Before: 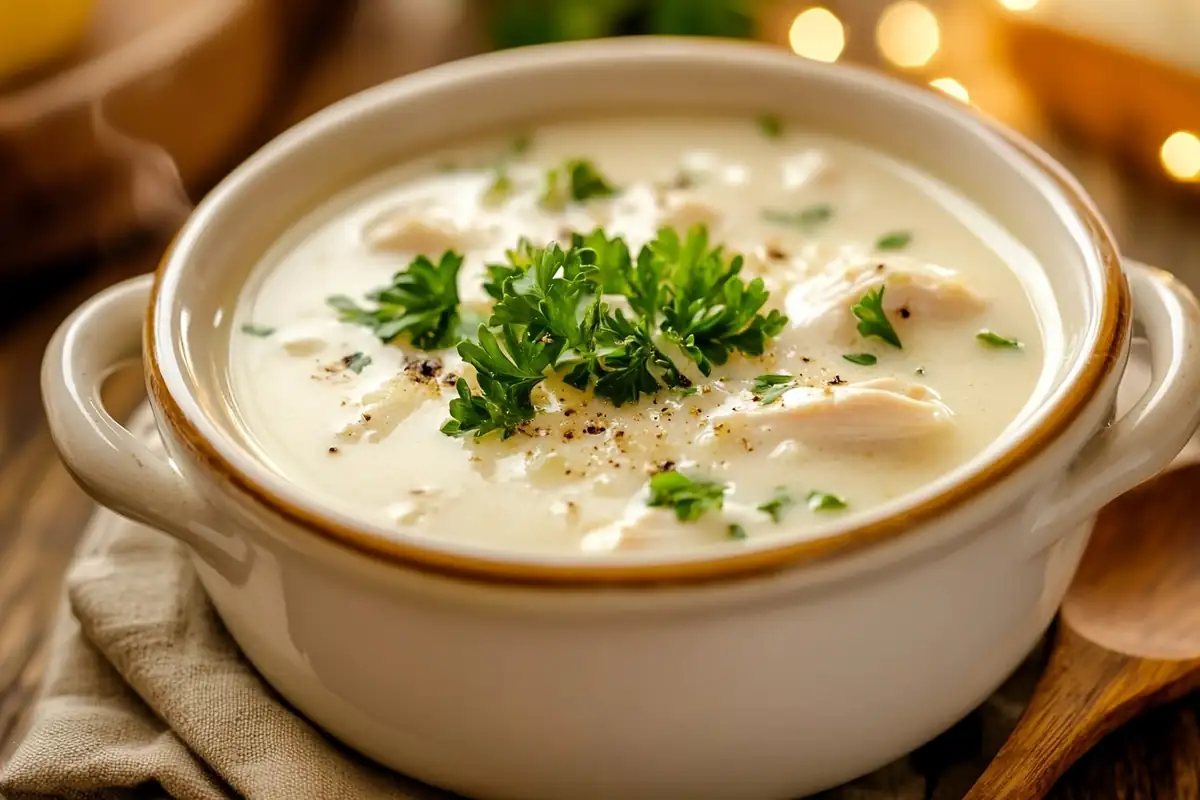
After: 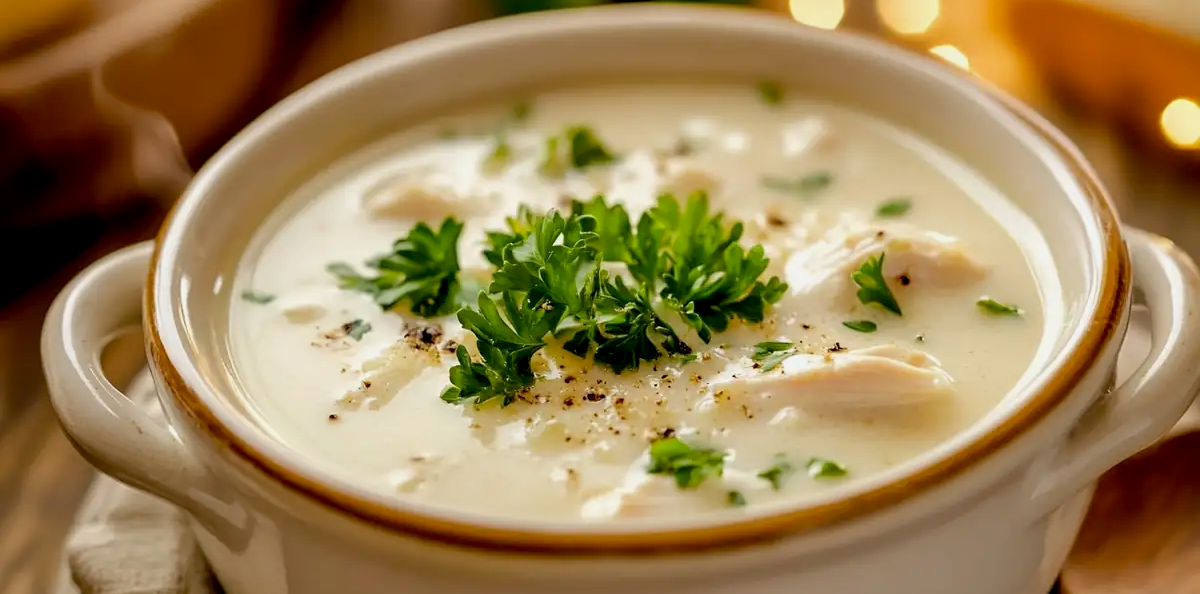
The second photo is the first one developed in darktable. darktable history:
exposure: black level correction 0.009, exposure -0.16 EV, compensate exposure bias true, compensate highlight preservation false
crop: top 4.192%, bottom 21.478%
